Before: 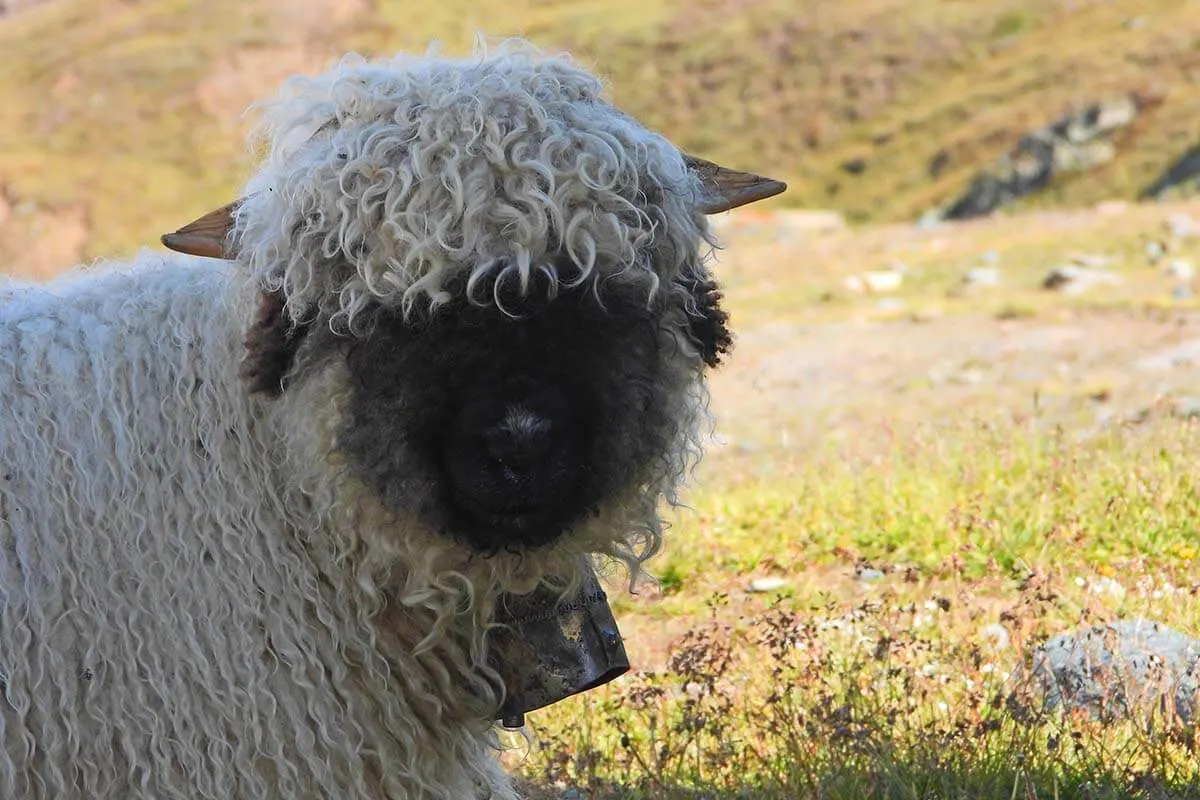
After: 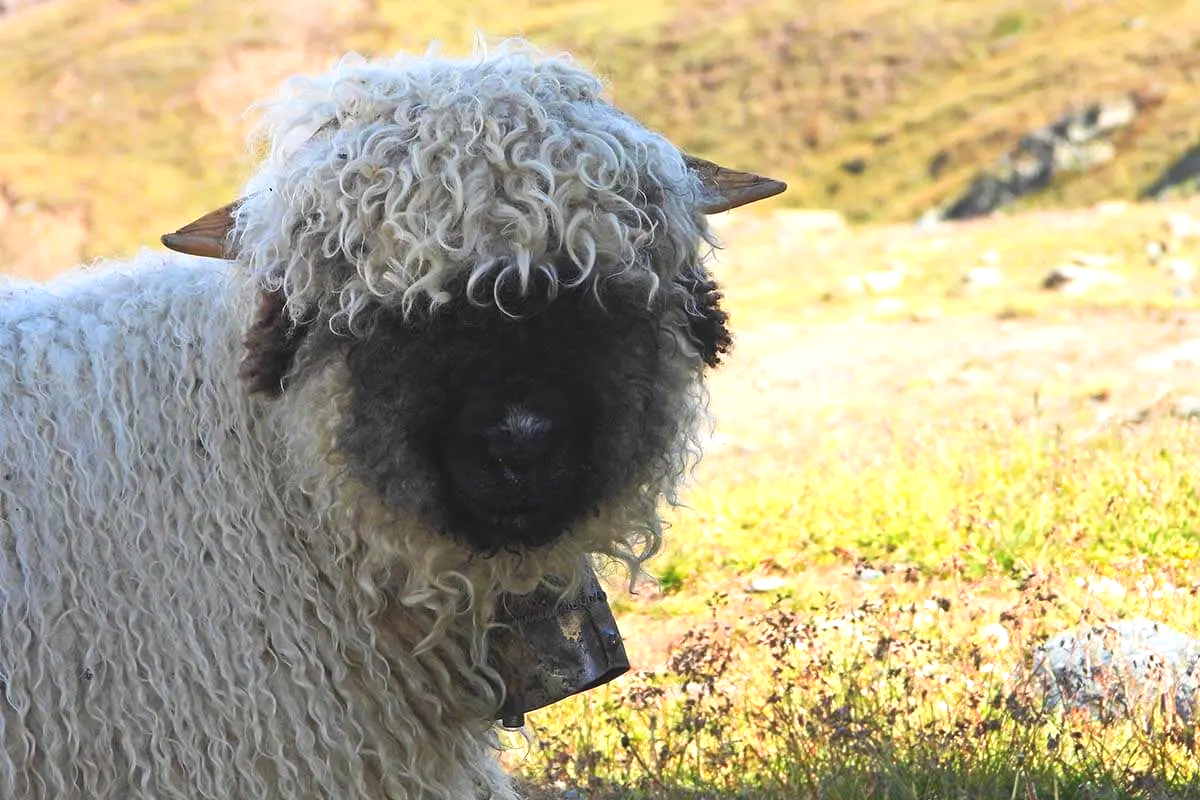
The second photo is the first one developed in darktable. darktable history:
tone curve: curves: ch0 [(0, 0) (0.003, 0.003) (0.011, 0.015) (0.025, 0.031) (0.044, 0.056) (0.069, 0.083) (0.1, 0.113) (0.136, 0.145) (0.177, 0.184) (0.224, 0.225) (0.277, 0.275) (0.335, 0.327) (0.399, 0.385) (0.468, 0.447) (0.543, 0.528) (0.623, 0.611) (0.709, 0.703) (0.801, 0.802) (0.898, 0.902) (1, 1)], preserve colors none
exposure: black level correction -0.002, exposure 0.54 EV, compensate highlight preservation false
